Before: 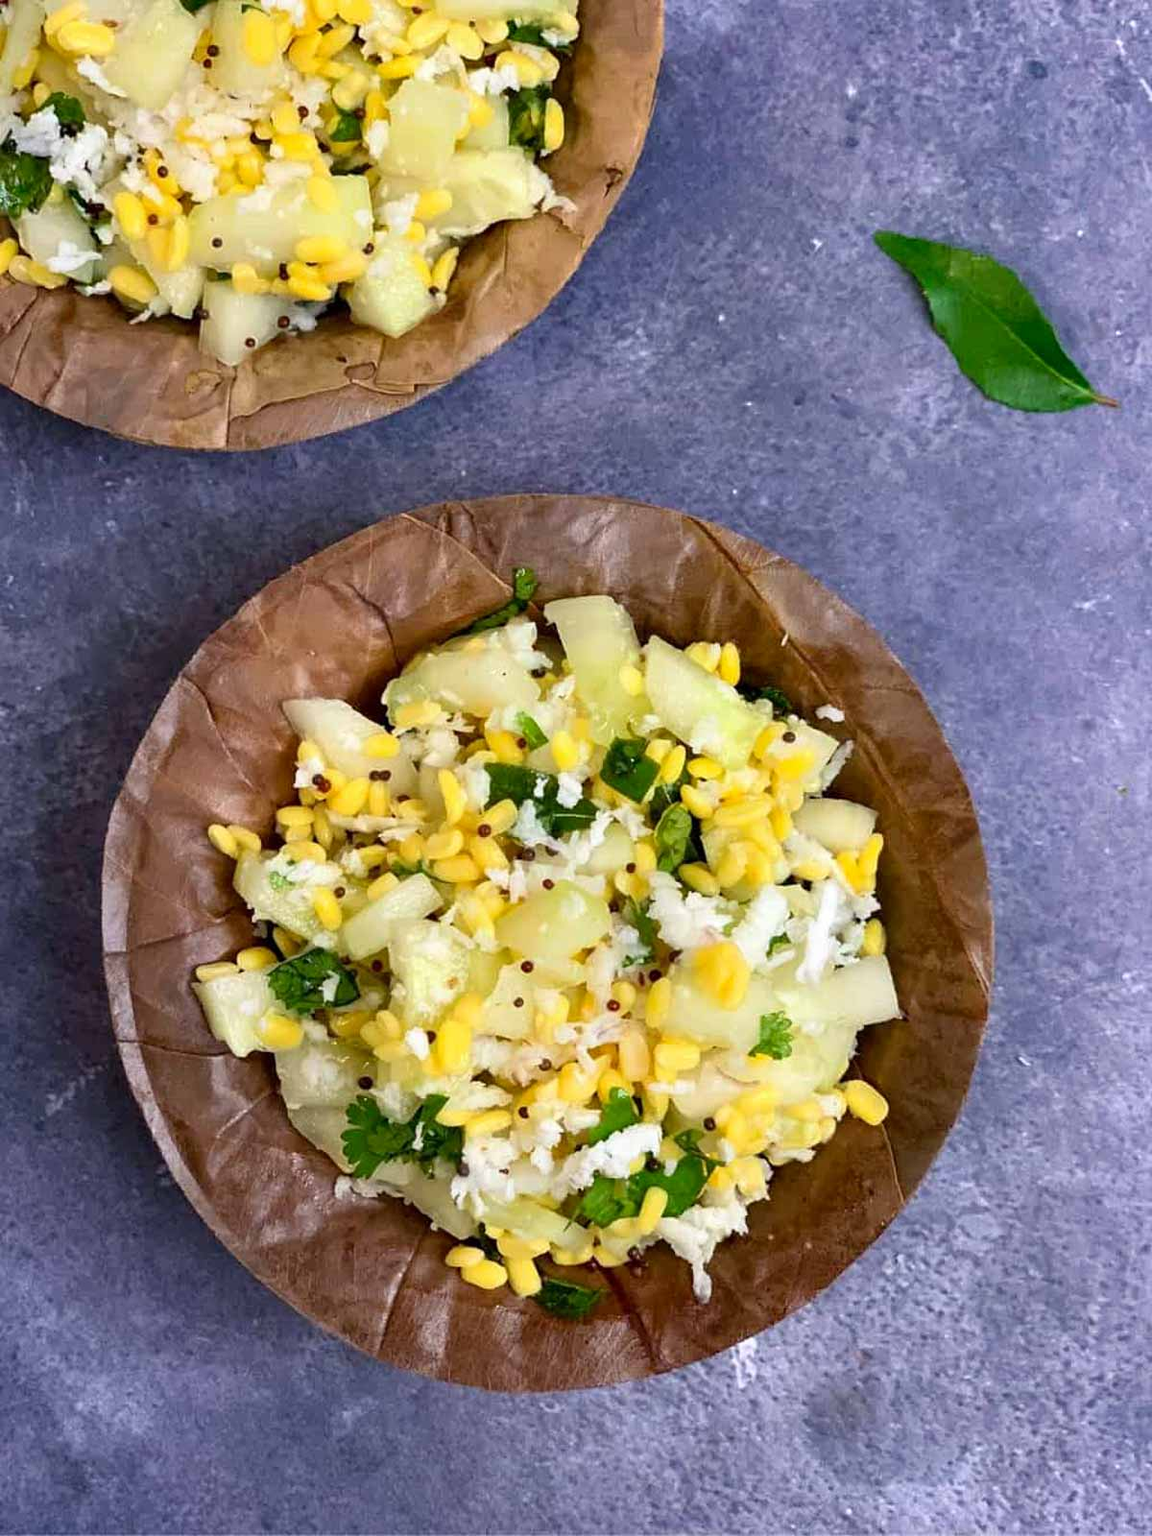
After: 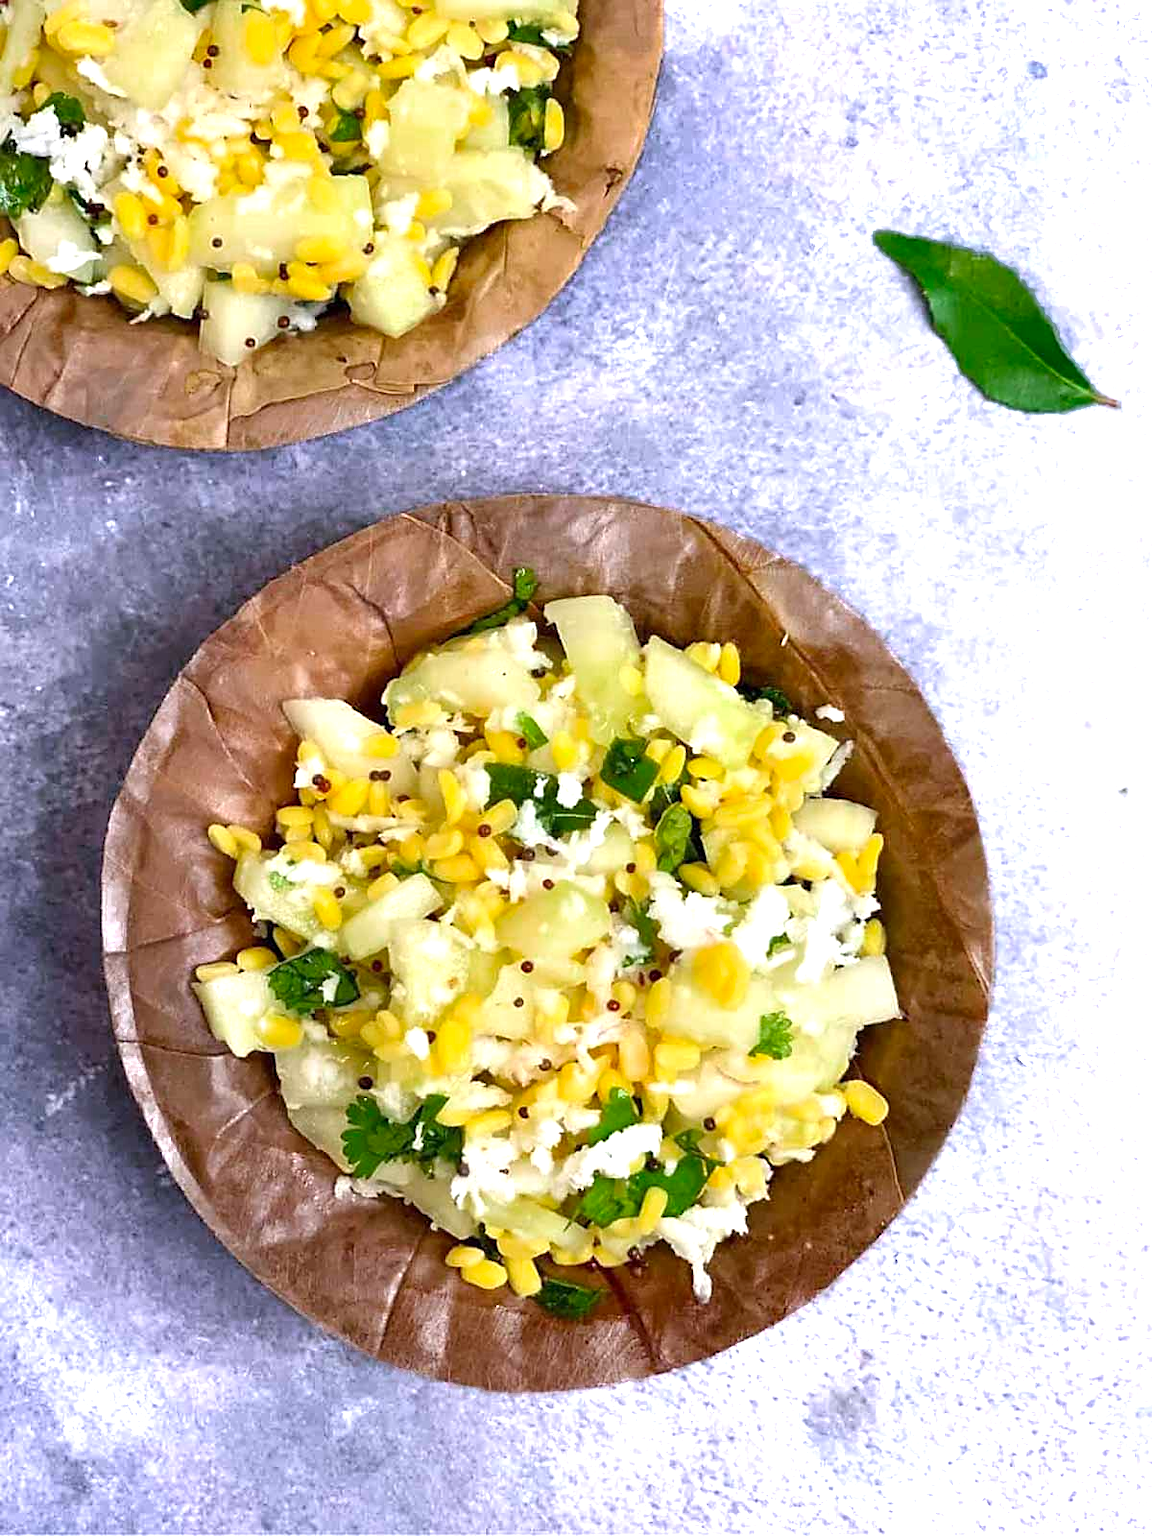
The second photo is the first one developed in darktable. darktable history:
sharpen: radius 1.483, amount 0.409, threshold 1.58
base curve: curves: ch0 [(0, 0) (0.283, 0.295) (1, 1)], preserve colors none
color zones: curves: ch0 [(0.203, 0.433) (0.607, 0.517) (0.697, 0.696) (0.705, 0.897)]
exposure: exposure 0.746 EV, compensate highlight preservation false
